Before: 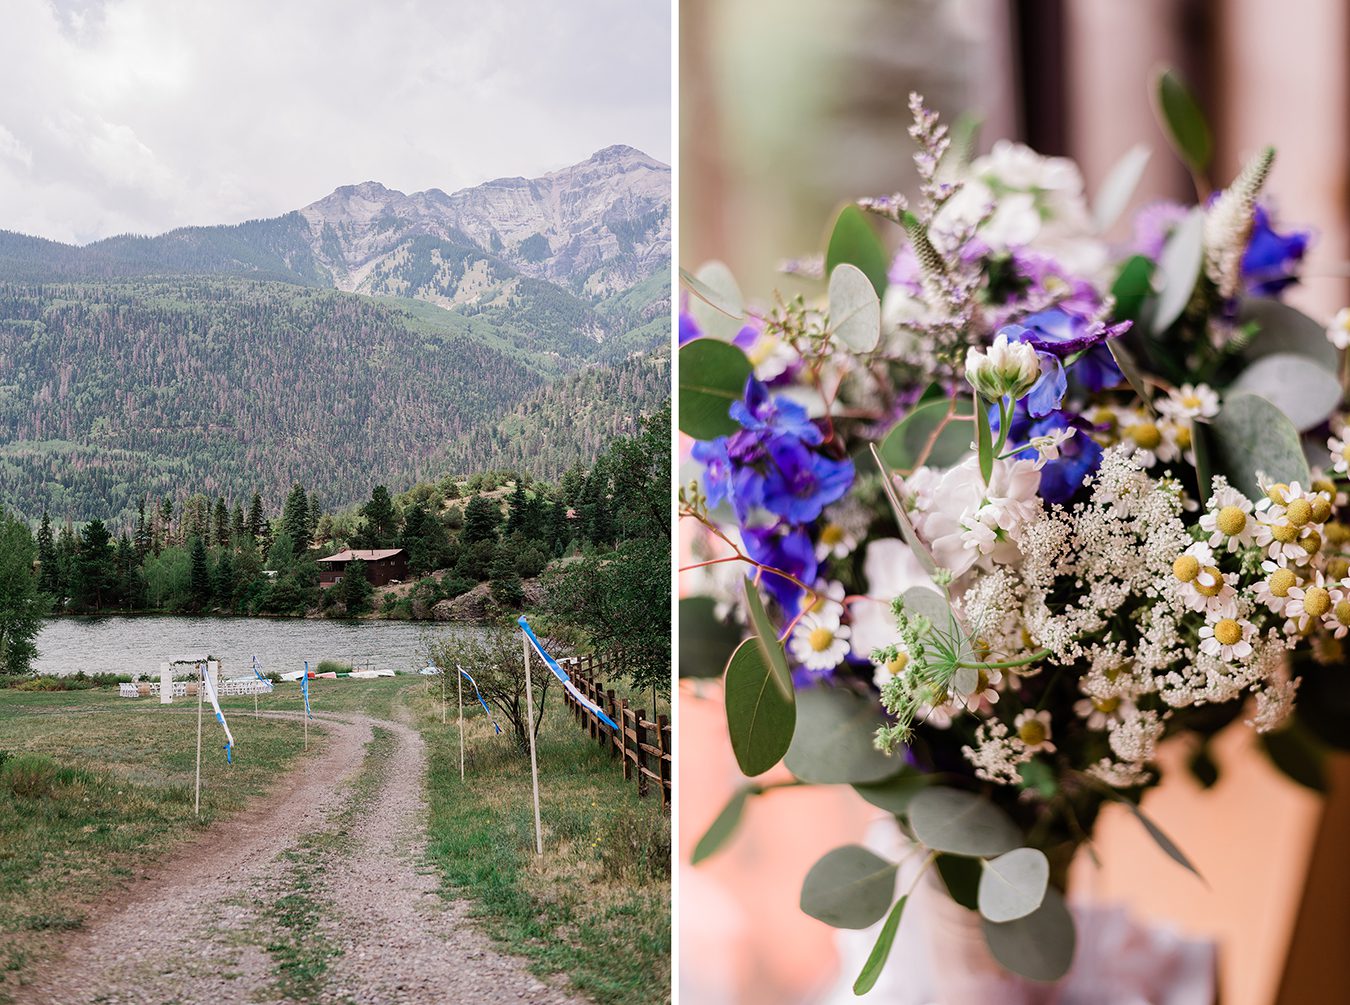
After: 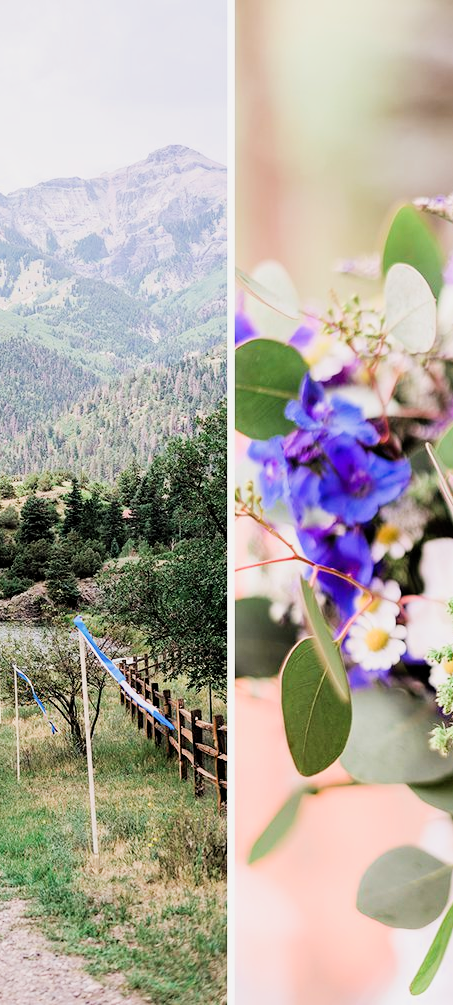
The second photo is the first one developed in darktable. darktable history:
tone equalizer: edges refinement/feathering 500, mask exposure compensation -1.57 EV, preserve details no
crop: left 32.9%, right 33.52%
filmic rgb: middle gray luminance 28.95%, black relative exposure -10.33 EV, white relative exposure 5.47 EV, threshold 3.05 EV, target black luminance 0%, hardness 3.93, latitude 2.64%, contrast 1.125, highlights saturation mix 4.95%, shadows ↔ highlights balance 15.92%, enable highlight reconstruction true
exposure: black level correction 0, exposure 1.097 EV, compensate exposure bias true, compensate highlight preservation false
